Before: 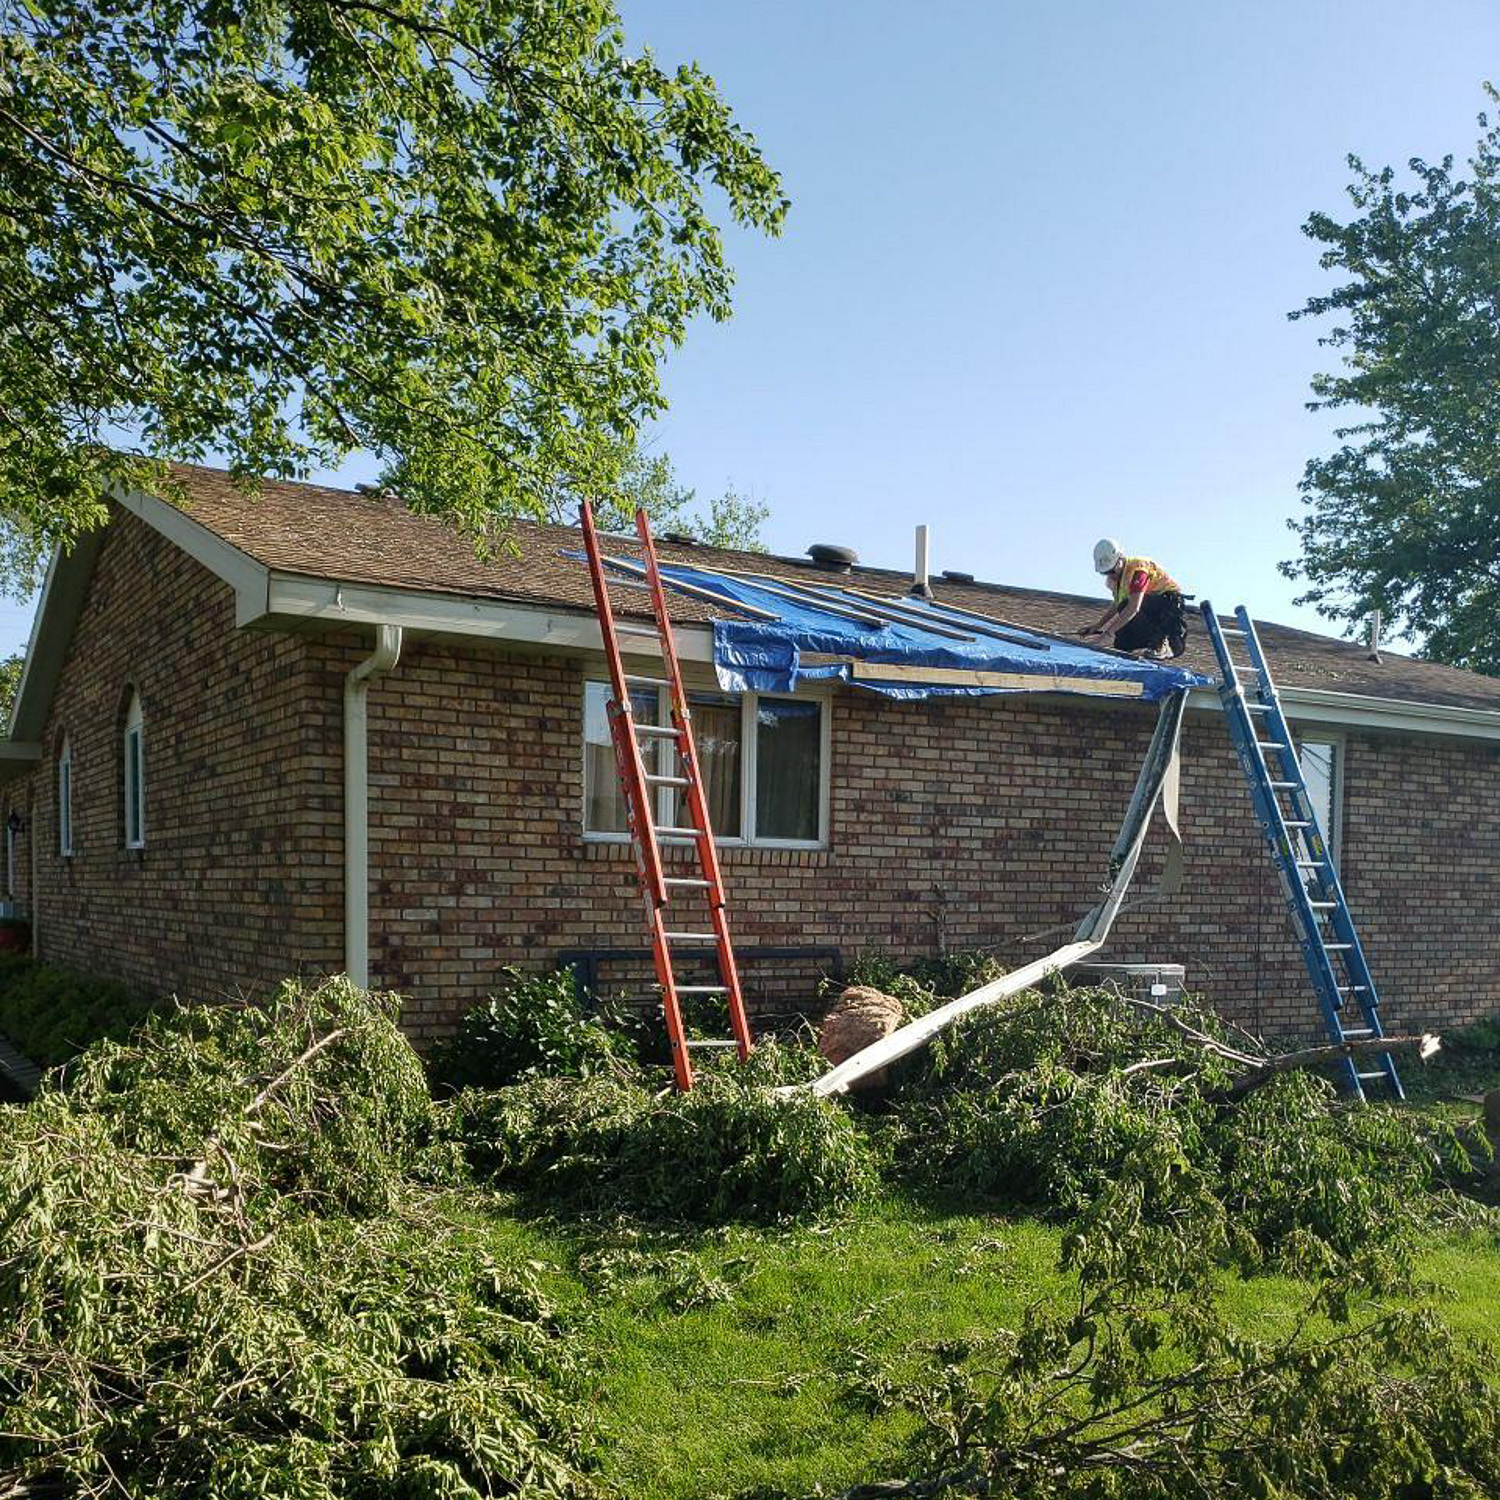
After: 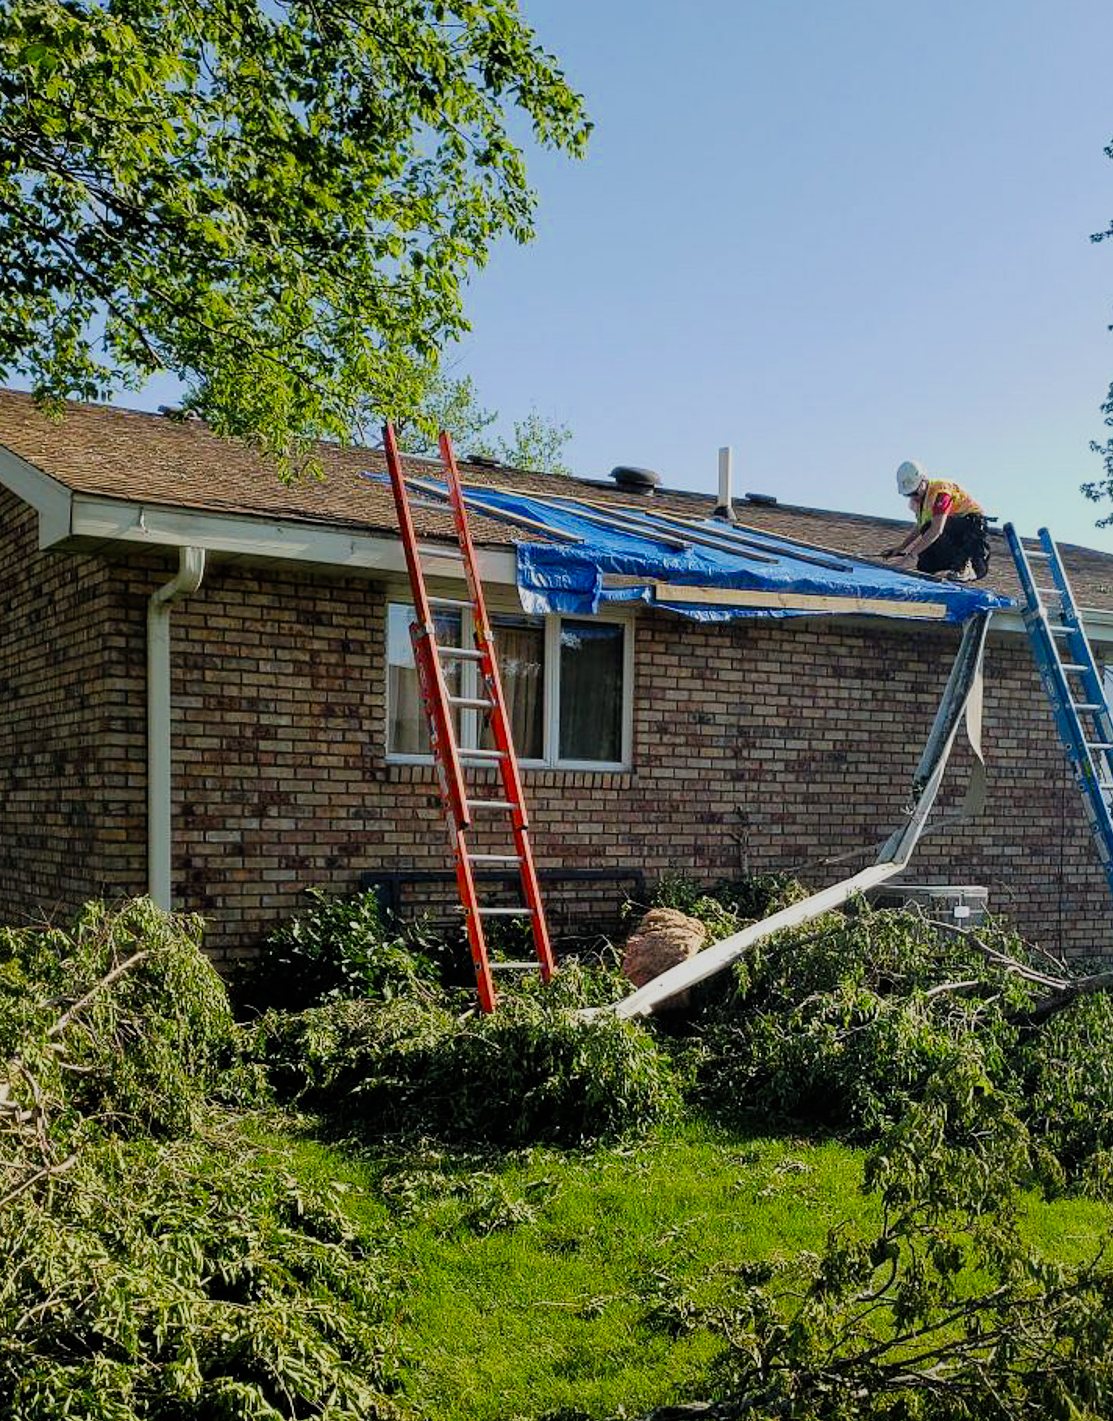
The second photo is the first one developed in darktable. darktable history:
filmic rgb: black relative exposure -7.75 EV, white relative exposure 4.4 EV, threshold 3 EV, hardness 3.76, latitude 38.11%, contrast 0.966, highlights saturation mix 10%, shadows ↔ highlights balance 4.59%, color science v4 (2020), enable highlight reconstruction true
exposure: compensate highlight preservation false
crop and rotate: left 13.15%, top 5.251%, right 12.609%
